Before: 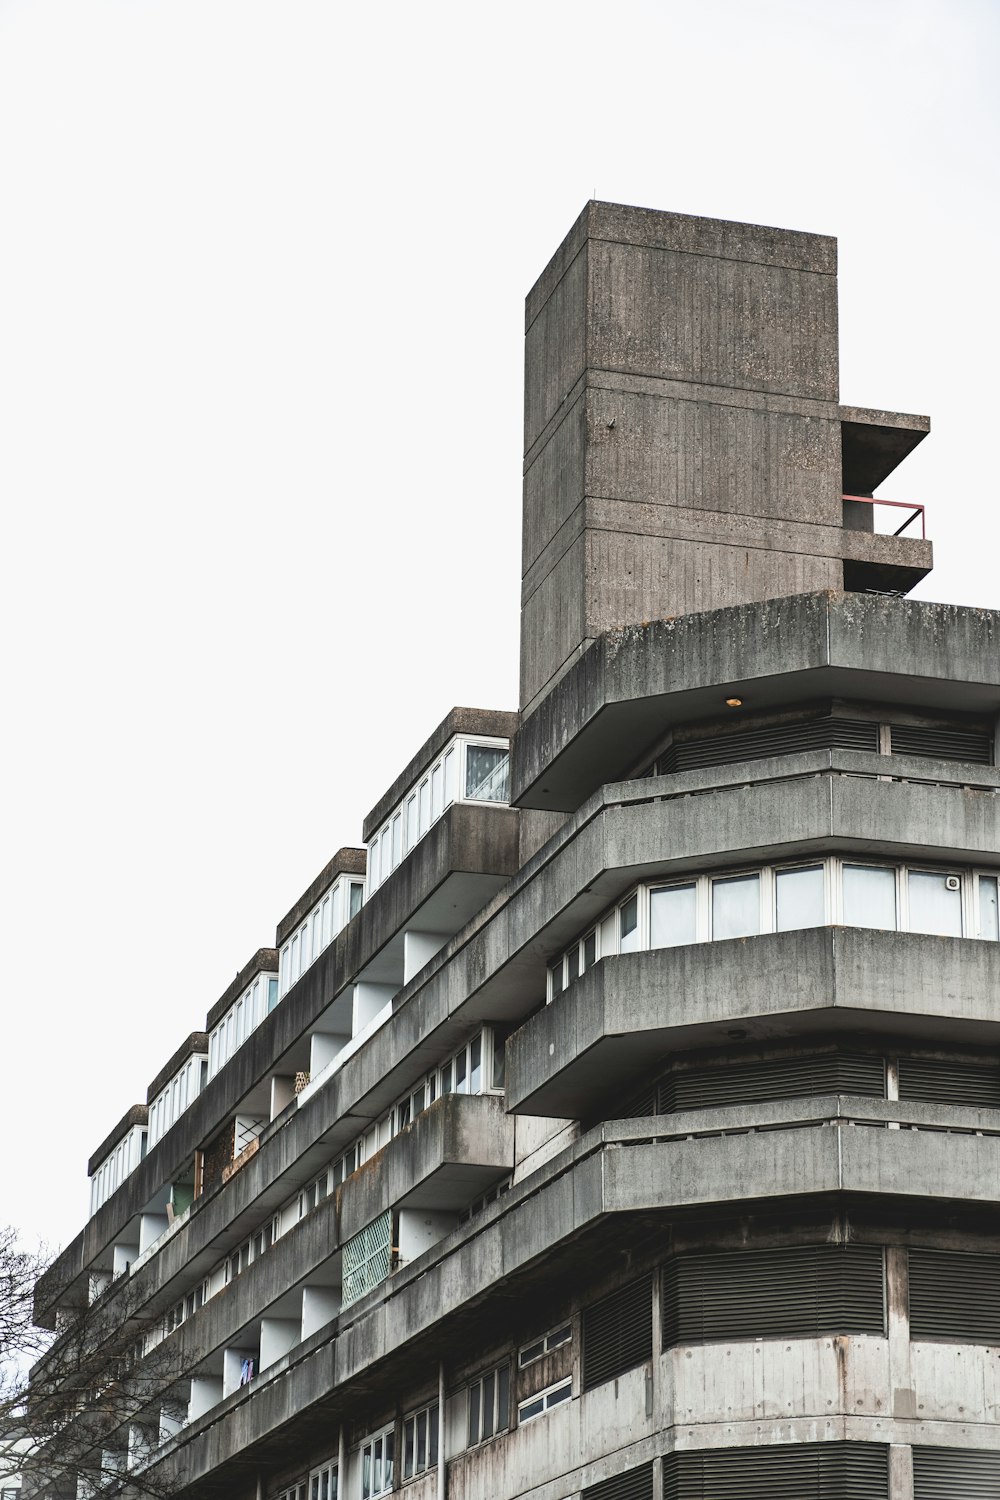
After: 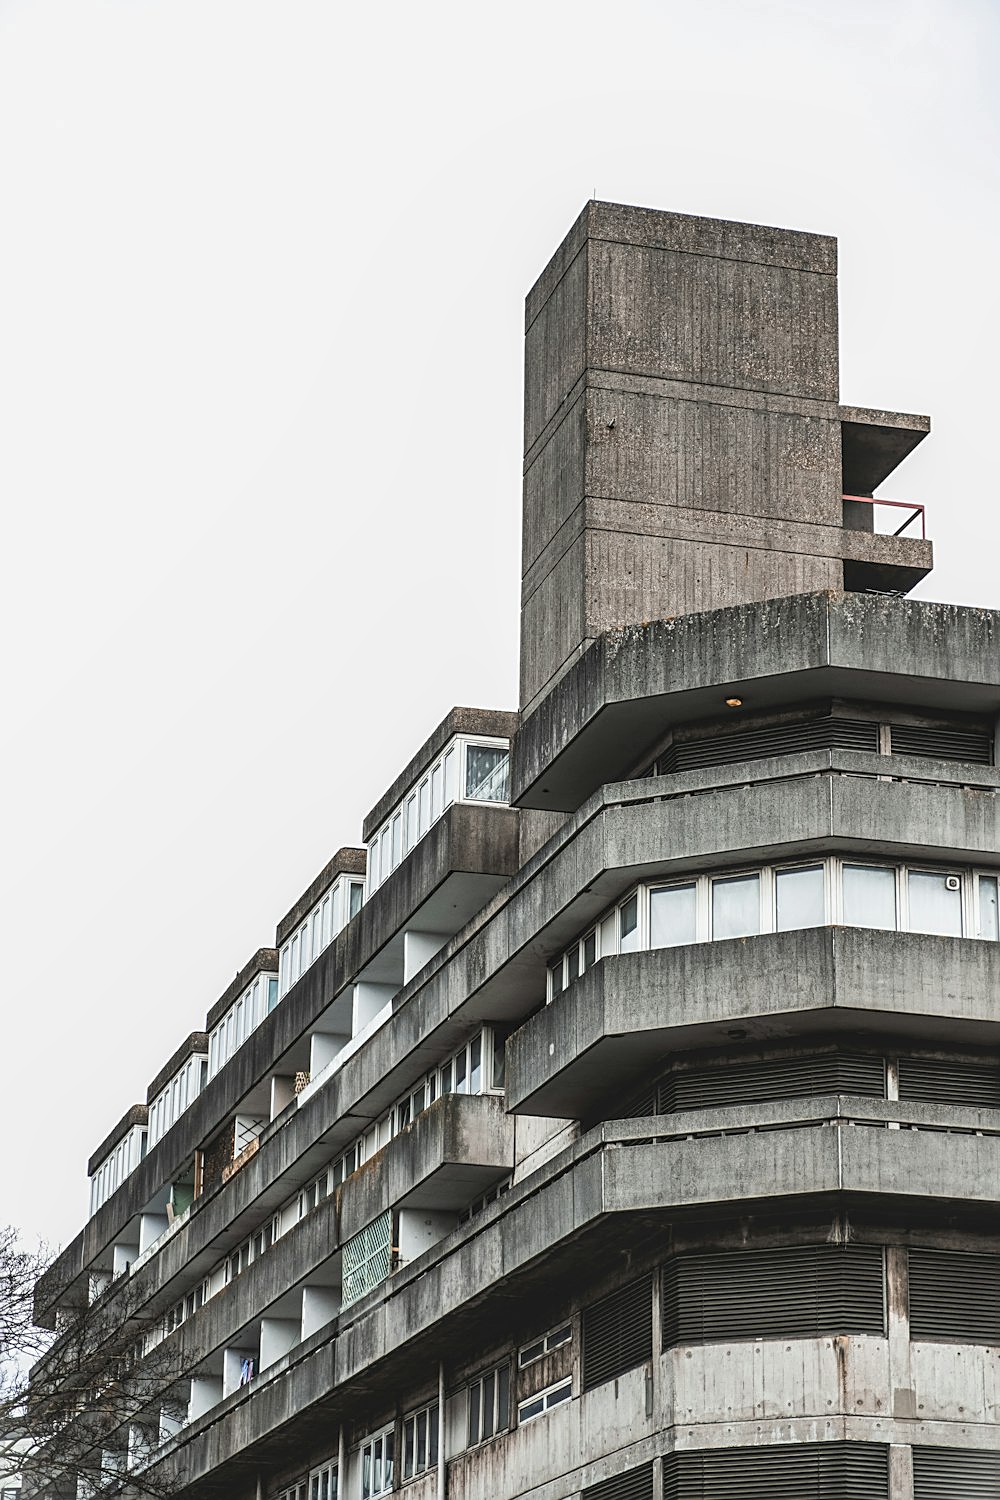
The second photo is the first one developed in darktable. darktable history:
exposure: exposure -0.07 EV, compensate highlight preservation false
sharpen: on, module defaults
local contrast: on, module defaults
tone equalizer: edges refinement/feathering 500, mask exposure compensation -1.57 EV, preserve details no
